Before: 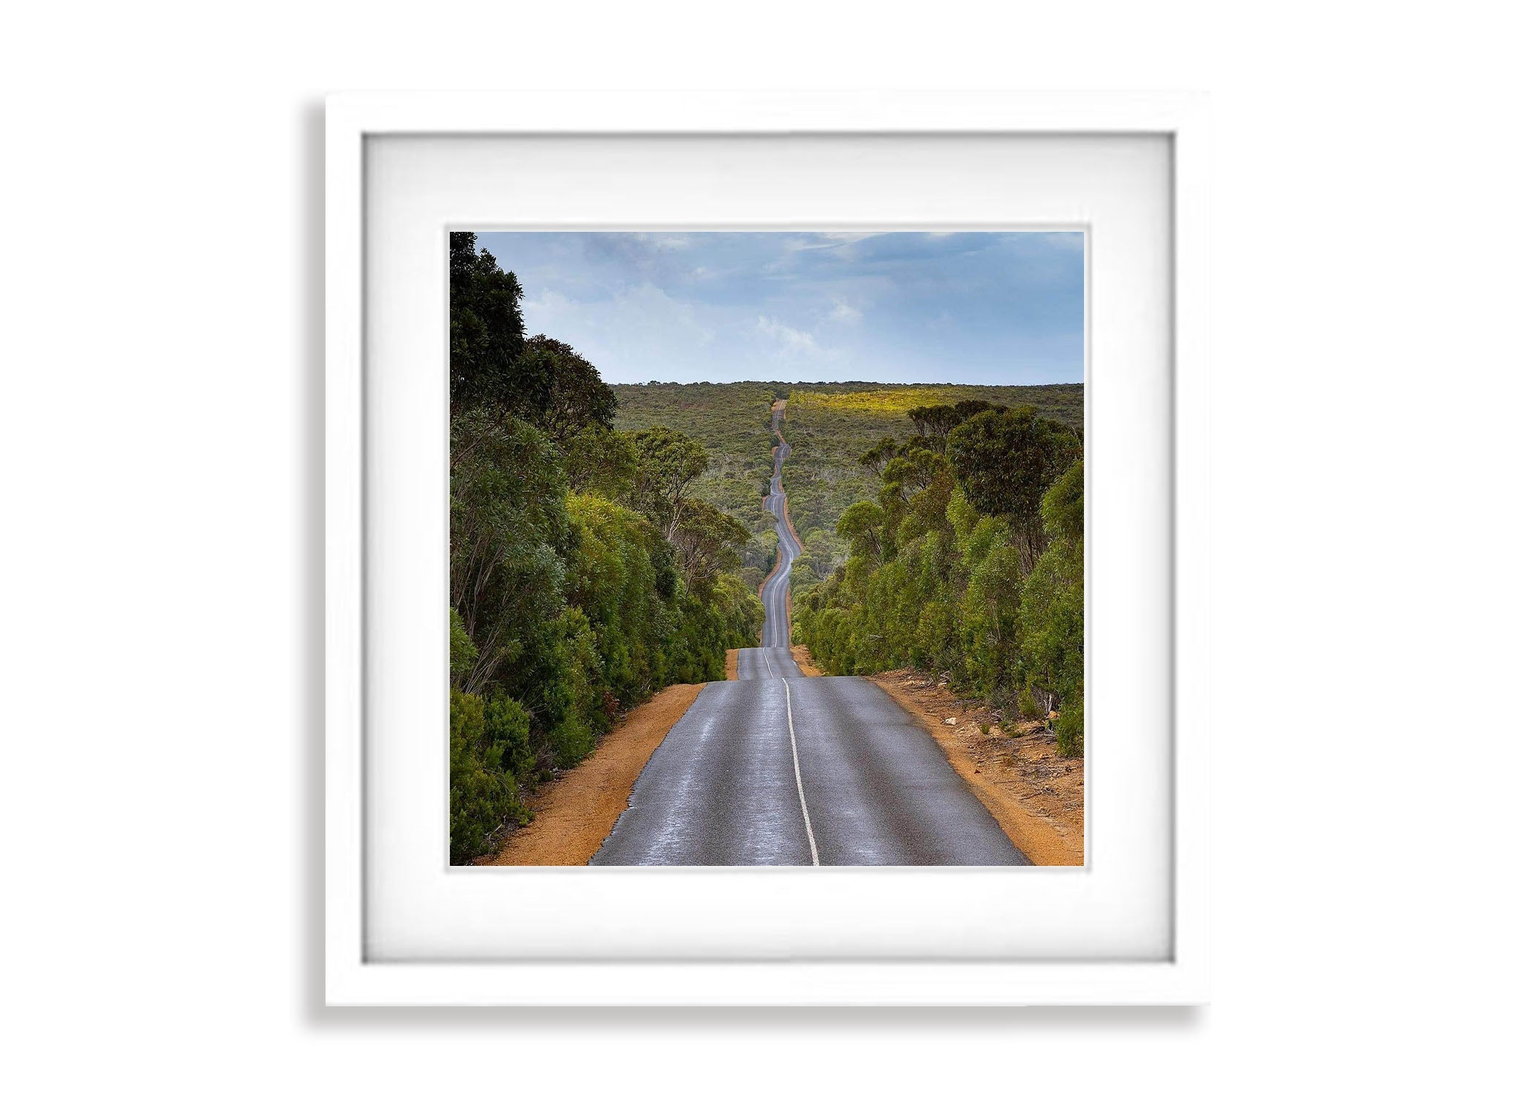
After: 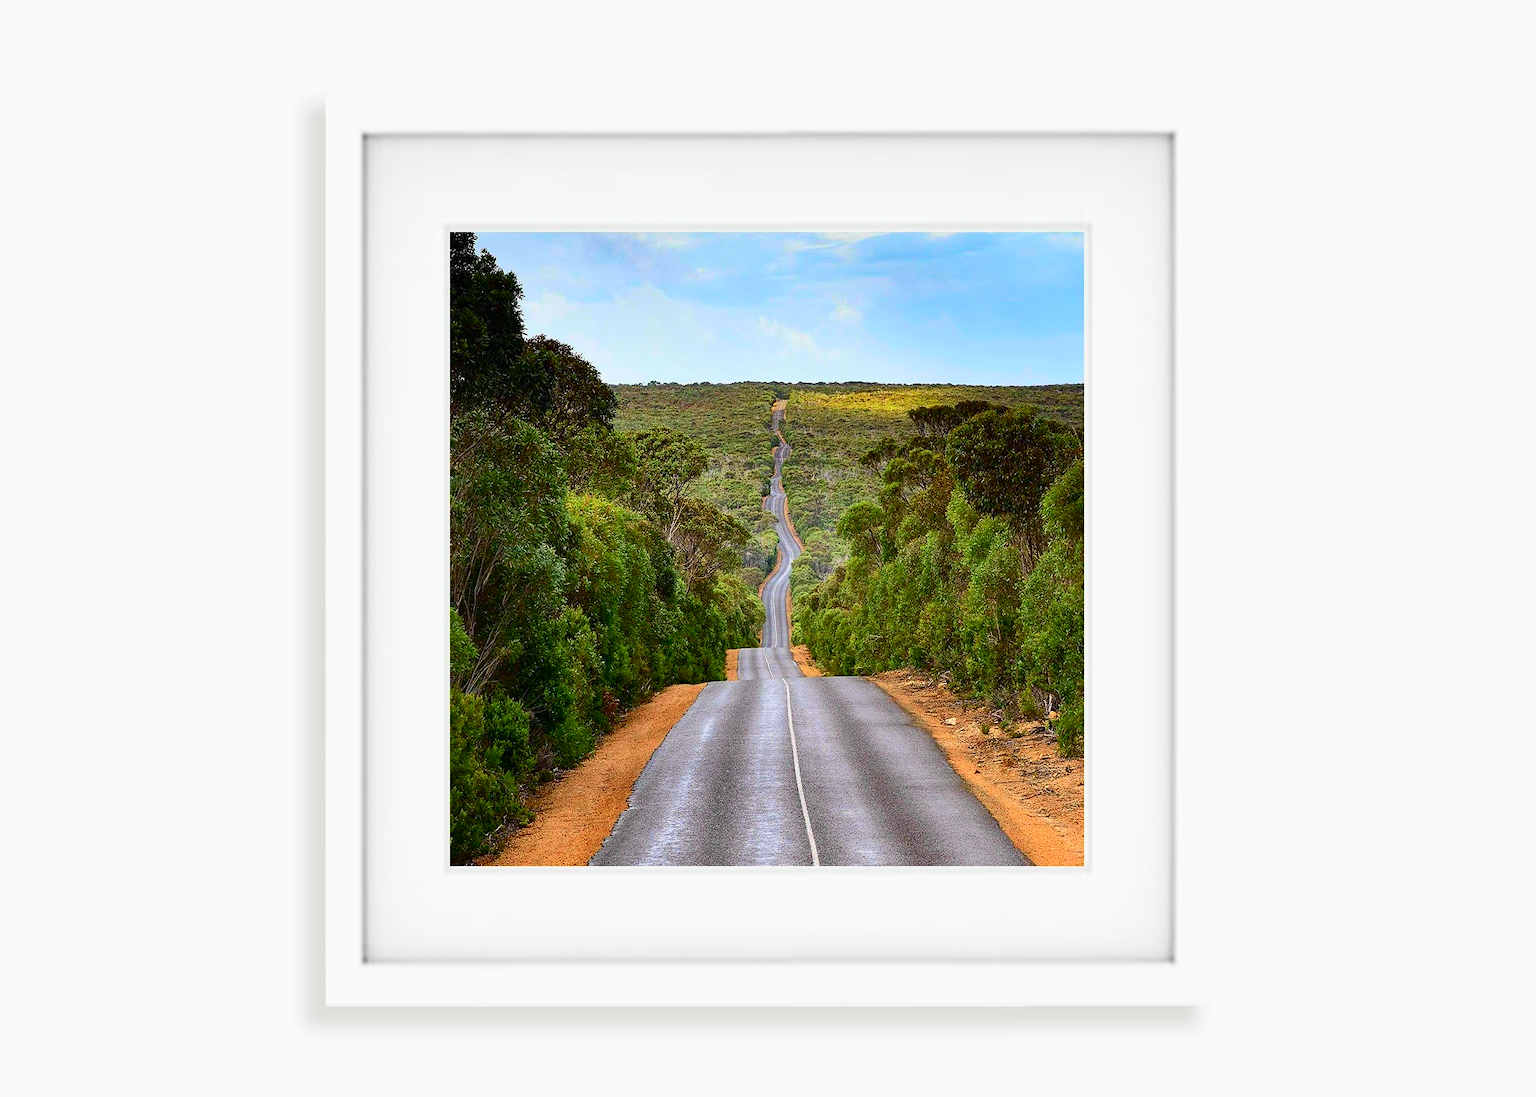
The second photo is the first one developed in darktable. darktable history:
tone curve: curves: ch0 [(0, 0.003) (0.044, 0.032) (0.12, 0.089) (0.197, 0.168) (0.281, 0.273) (0.468, 0.548) (0.588, 0.71) (0.701, 0.815) (0.86, 0.922) (1, 0.982)]; ch1 [(0, 0) (0.247, 0.215) (0.433, 0.382) (0.466, 0.426) (0.493, 0.481) (0.501, 0.5) (0.517, 0.524) (0.557, 0.582) (0.598, 0.651) (0.671, 0.735) (0.796, 0.85) (1, 1)]; ch2 [(0, 0) (0.249, 0.216) (0.357, 0.317) (0.448, 0.432) (0.478, 0.492) (0.498, 0.499) (0.517, 0.53) (0.537, 0.57) (0.569, 0.623) (0.61, 0.663) (0.706, 0.75) (0.808, 0.809) (0.991, 0.968)], color space Lab, independent channels, preserve colors none
